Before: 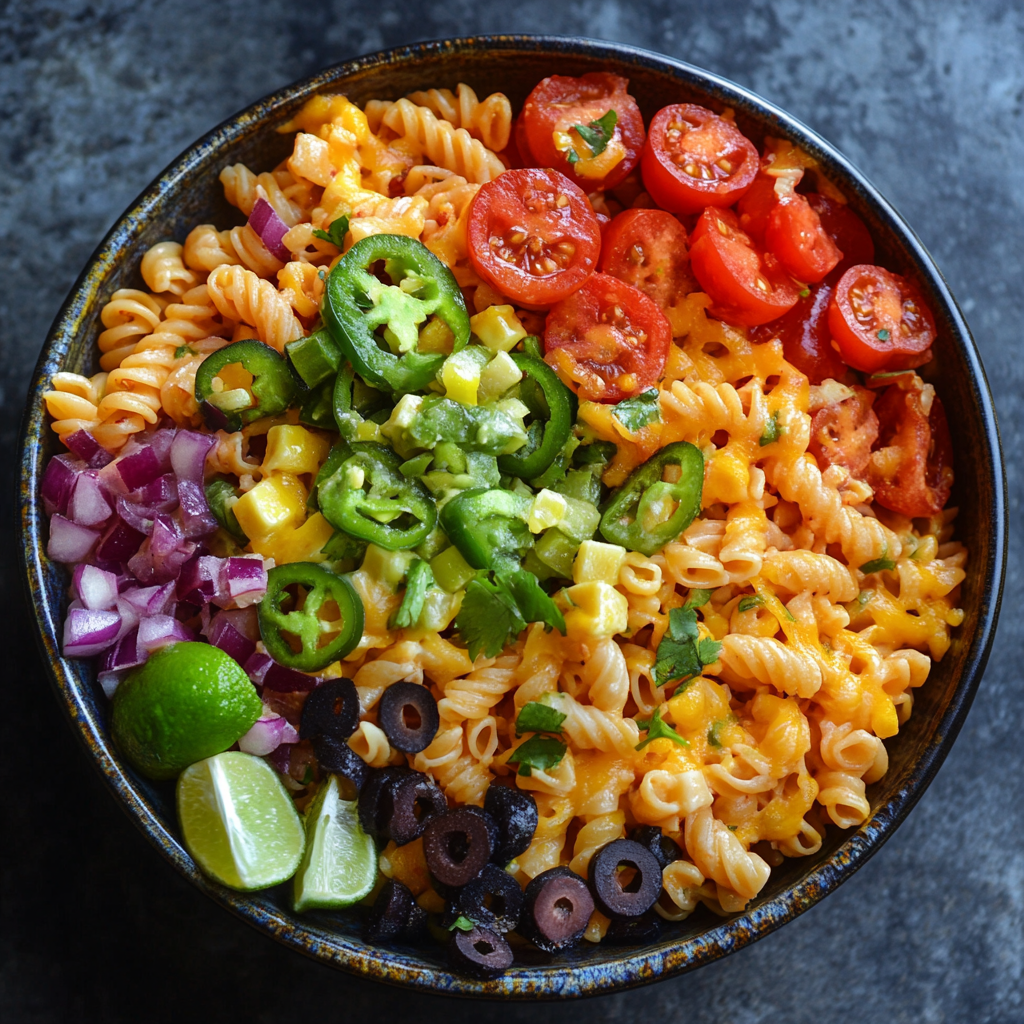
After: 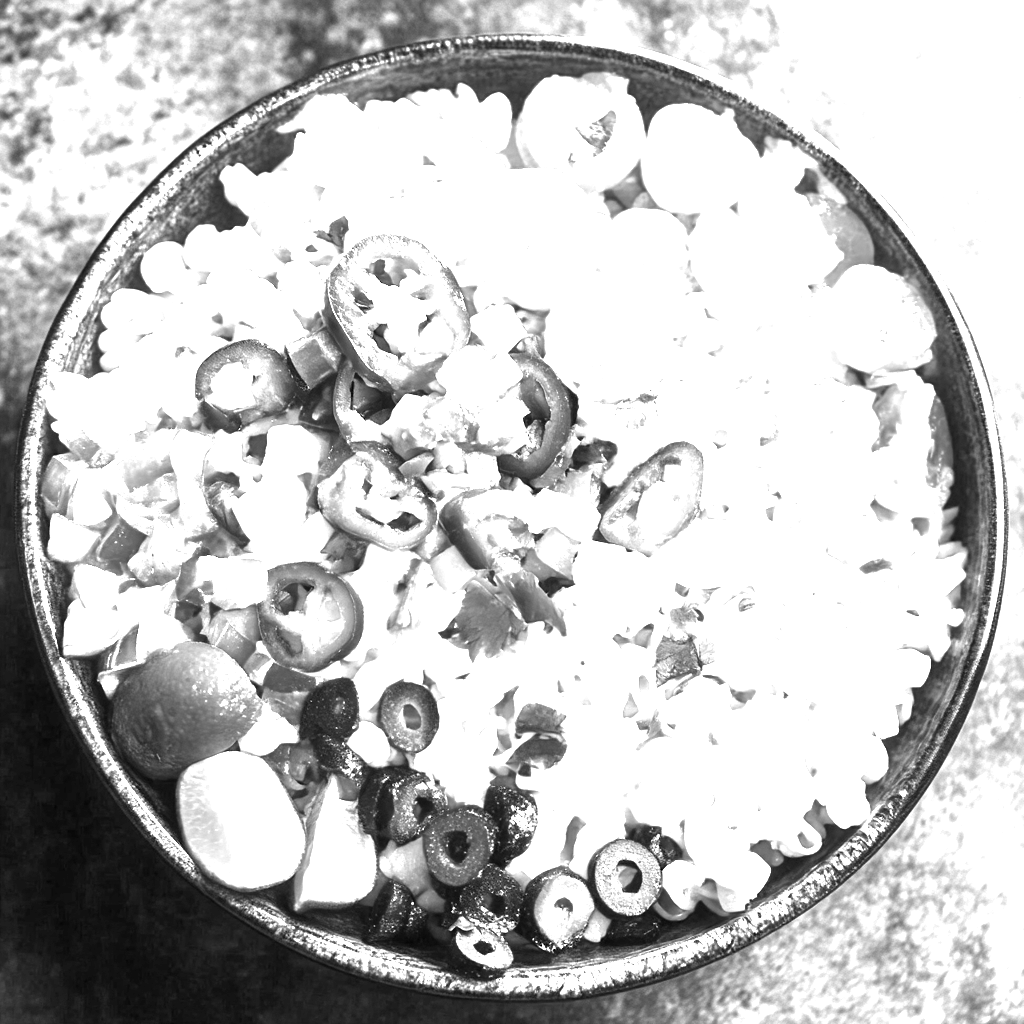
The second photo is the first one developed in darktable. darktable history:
exposure: black level correction 0.001, exposure 0.5 EV, compensate exposure bias true, compensate highlight preservation false
color zones: curves: ch0 [(0.002, 0.593) (0.143, 0.417) (0.285, 0.541) (0.455, 0.289) (0.608, 0.327) (0.727, 0.283) (0.869, 0.571) (1, 0.603)]; ch1 [(0, 0) (0.143, 0) (0.286, 0) (0.429, 0) (0.571, 0) (0.714, 0) (0.857, 0)]
white balance: red 4.26, blue 1.802
